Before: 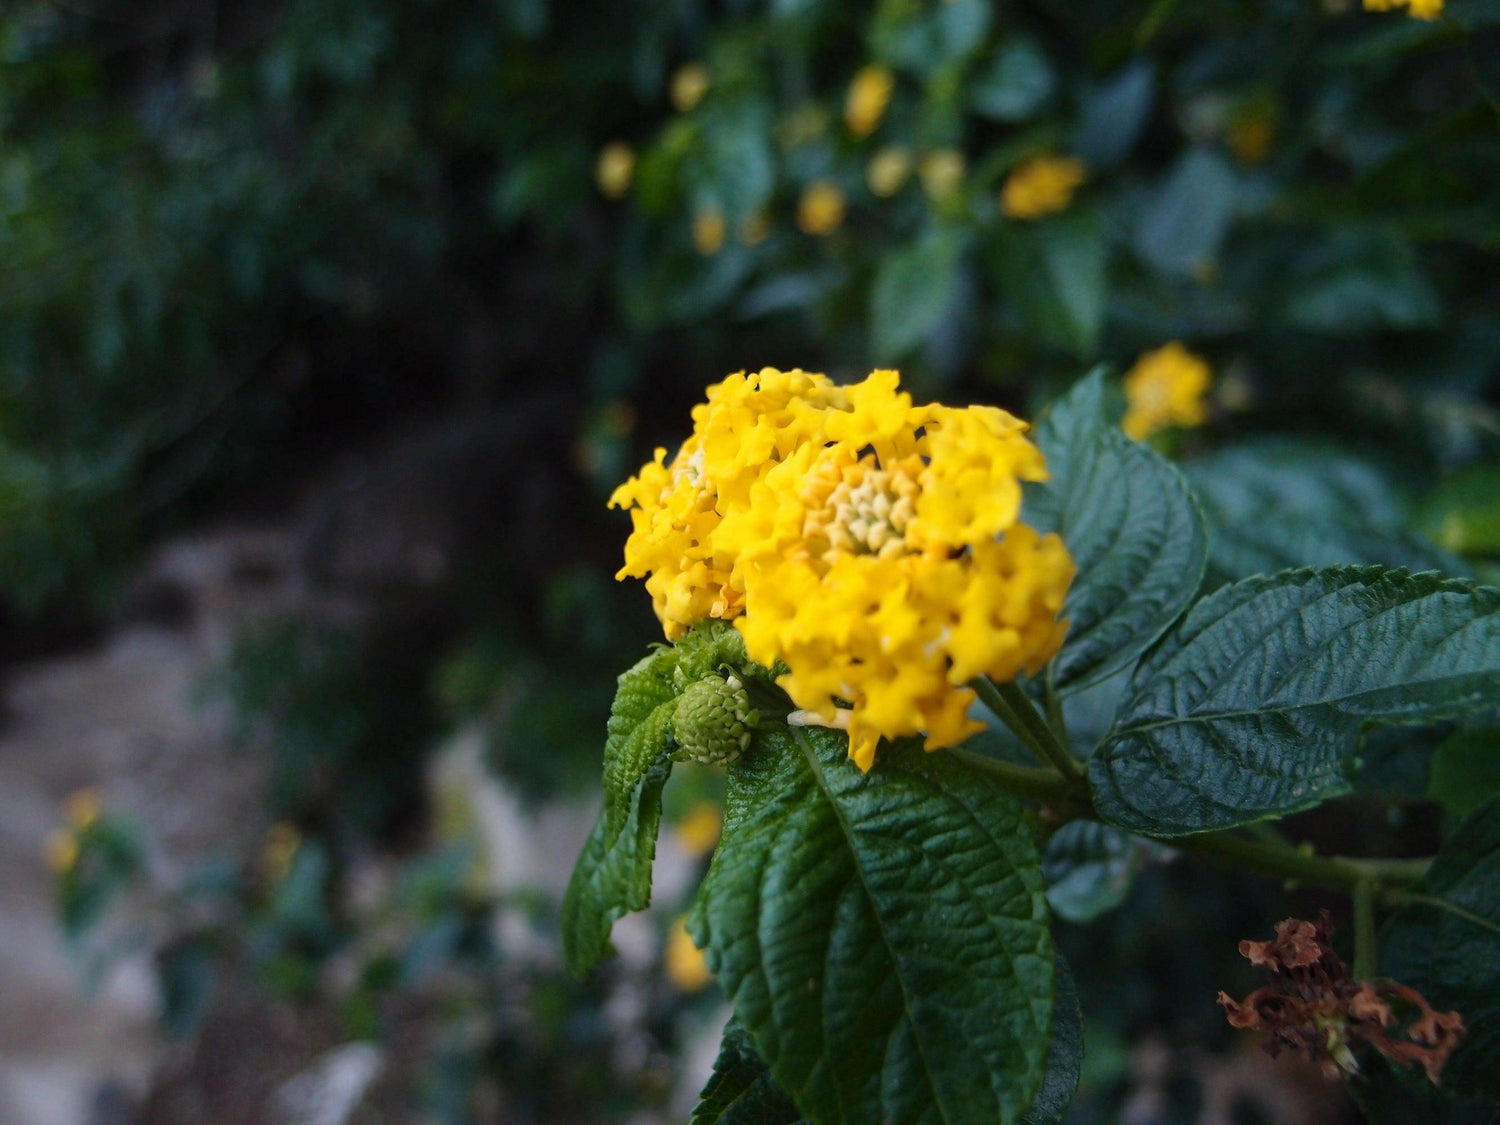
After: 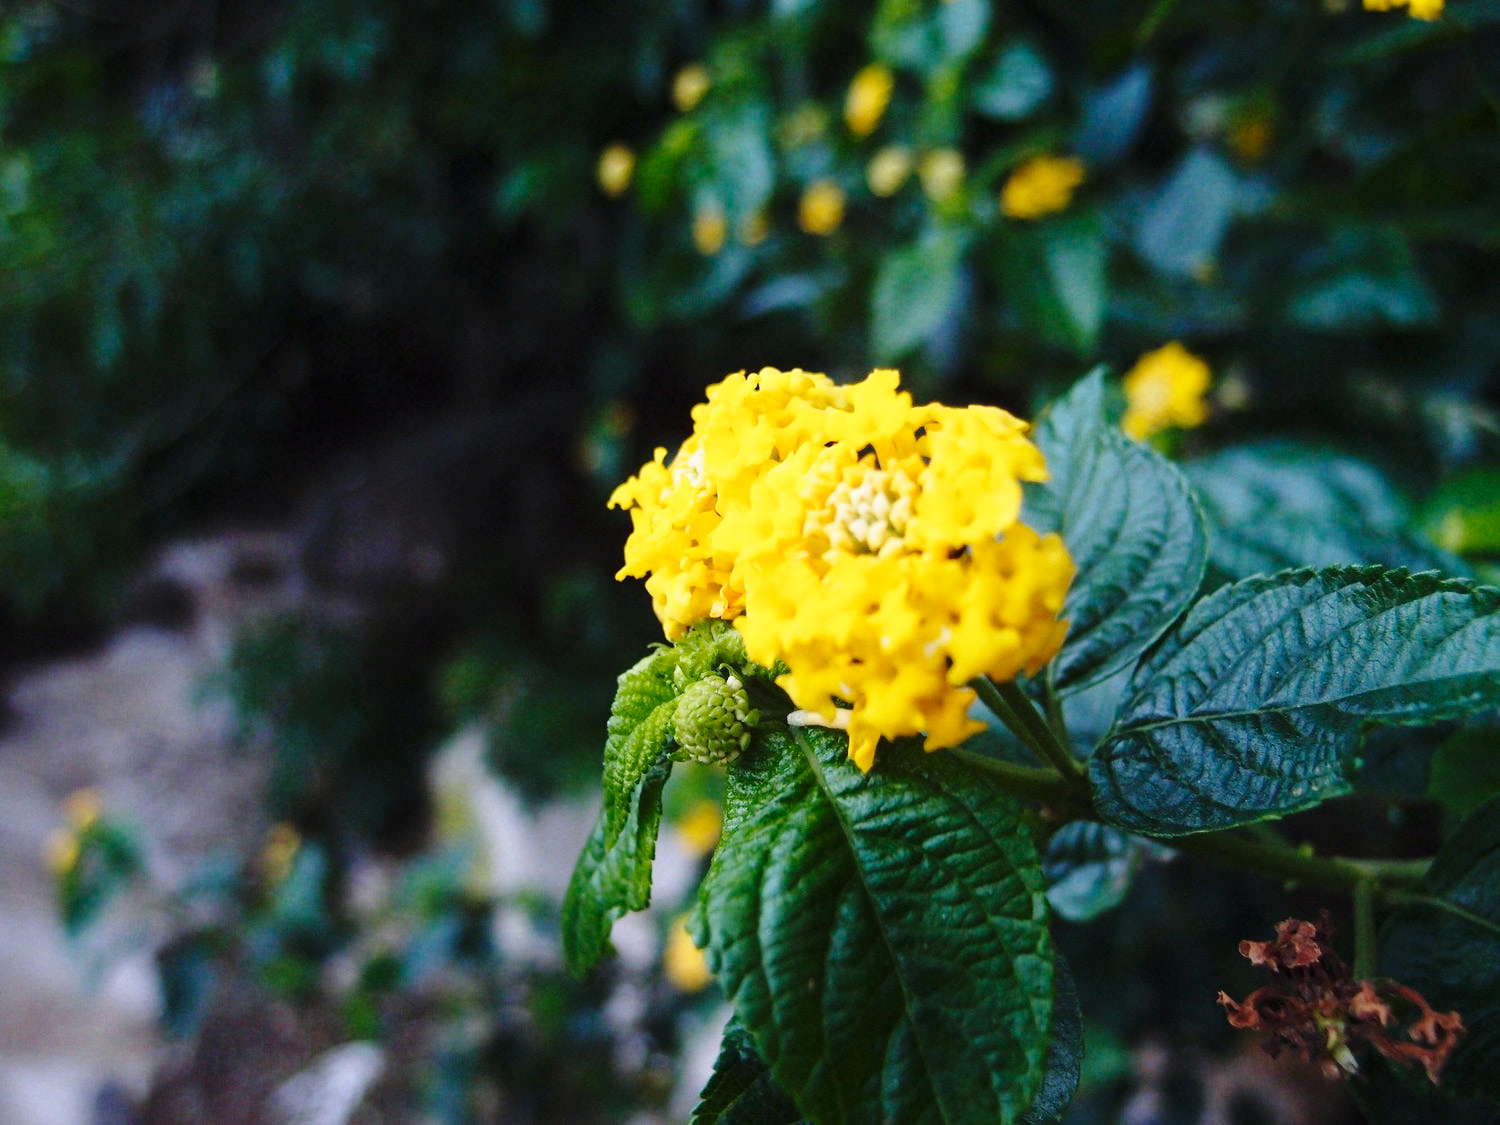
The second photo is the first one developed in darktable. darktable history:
base curve: curves: ch0 [(0, 0) (0.028, 0.03) (0.121, 0.232) (0.46, 0.748) (0.859, 0.968) (1, 1)], preserve colors none
white balance: red 0.984, blue 1.059
